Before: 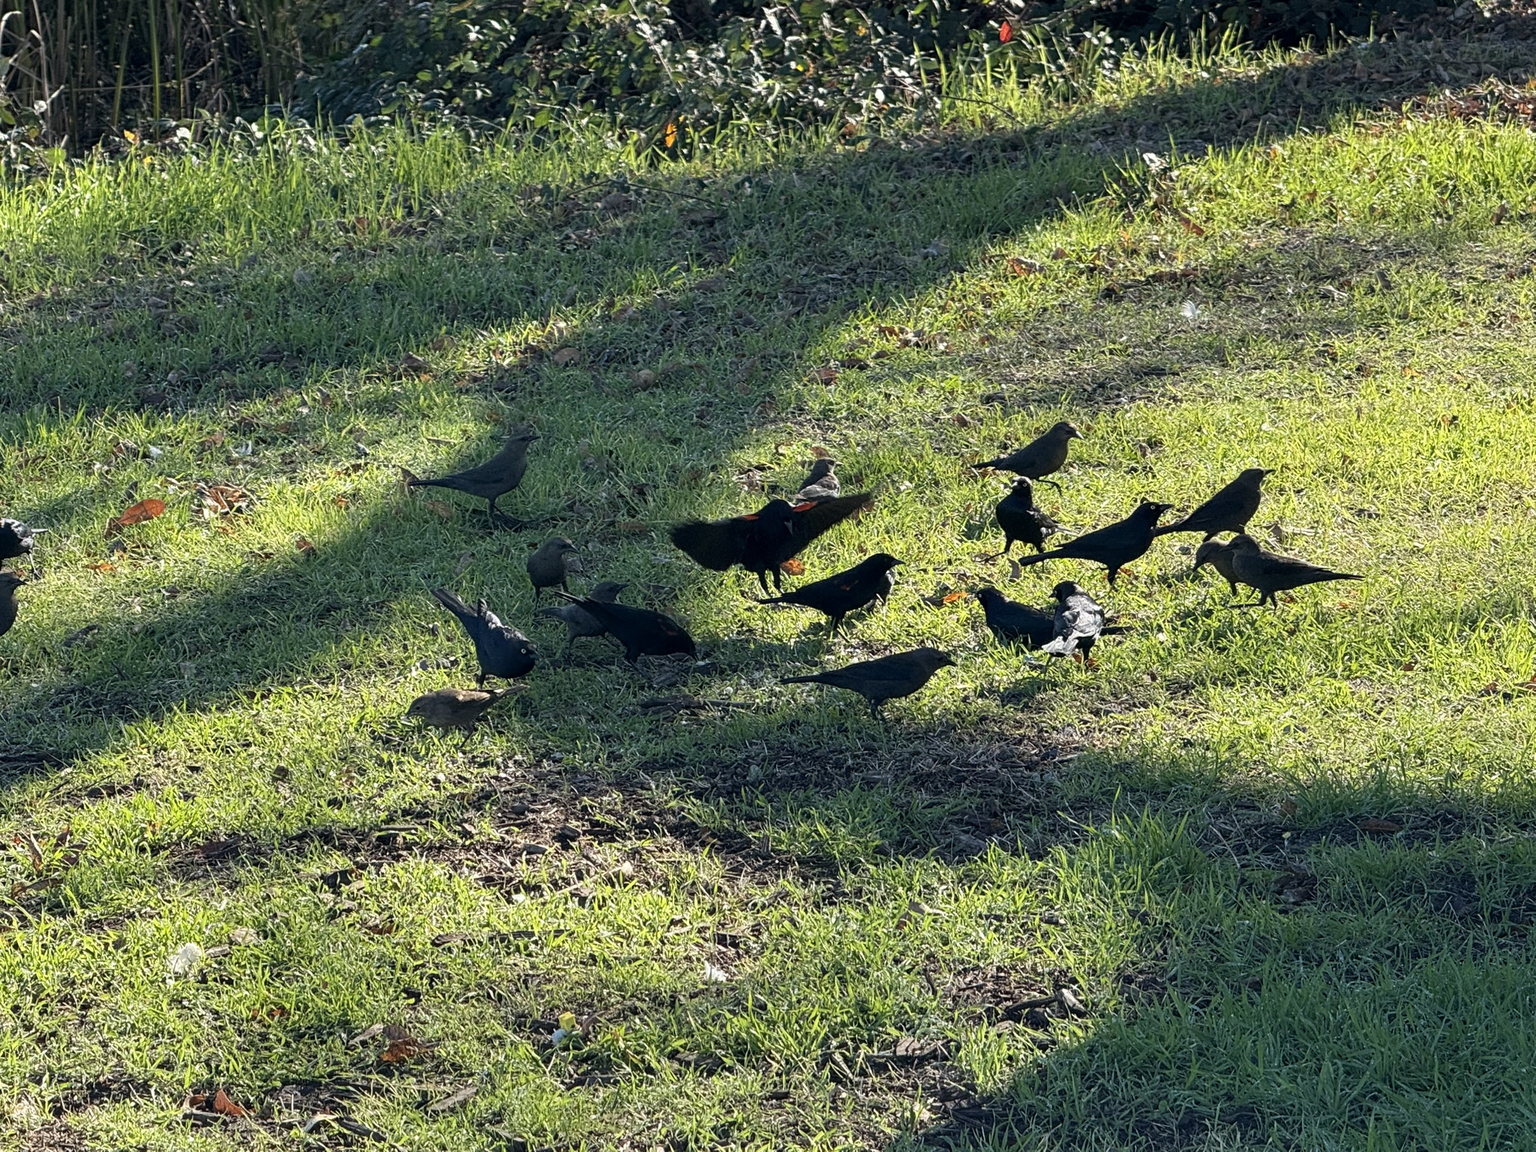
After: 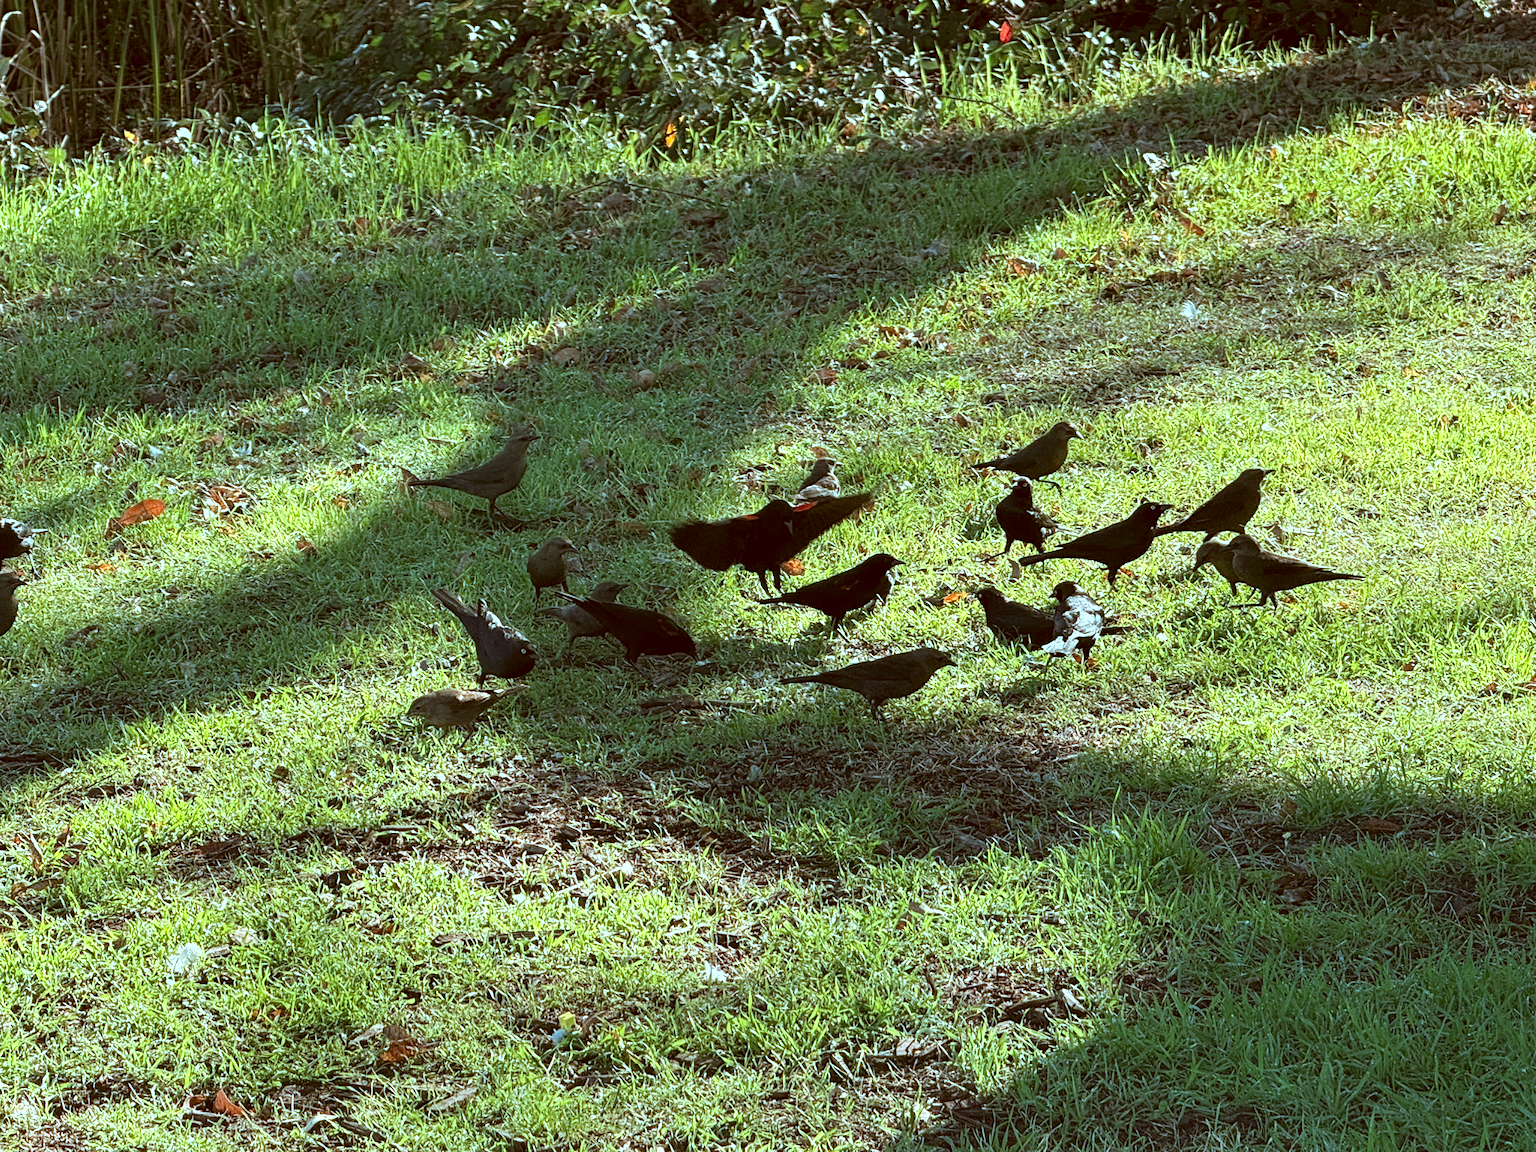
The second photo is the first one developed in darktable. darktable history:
exposure: exposure 0.376 EV, compensate highlight preservation false
color correction: highlights a* -14.09, highlights b* -16.84, shadows a* 10.79, shadows b* 29.13
